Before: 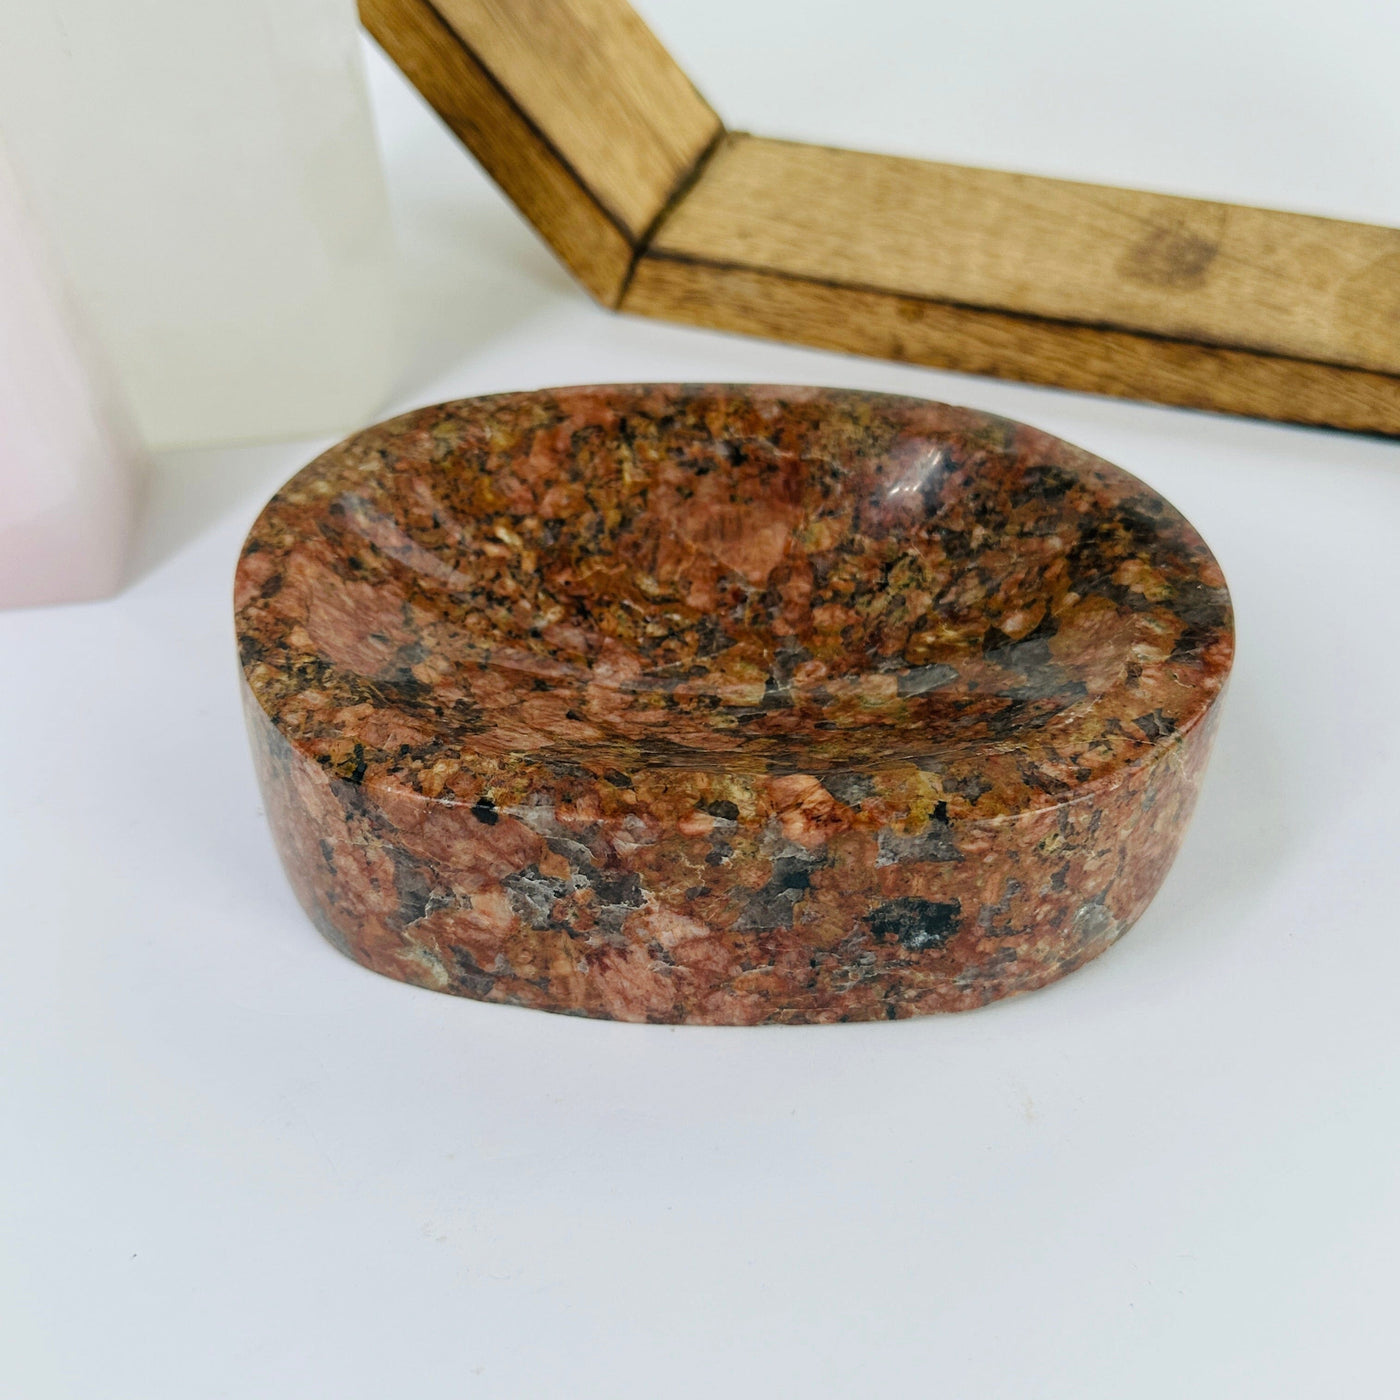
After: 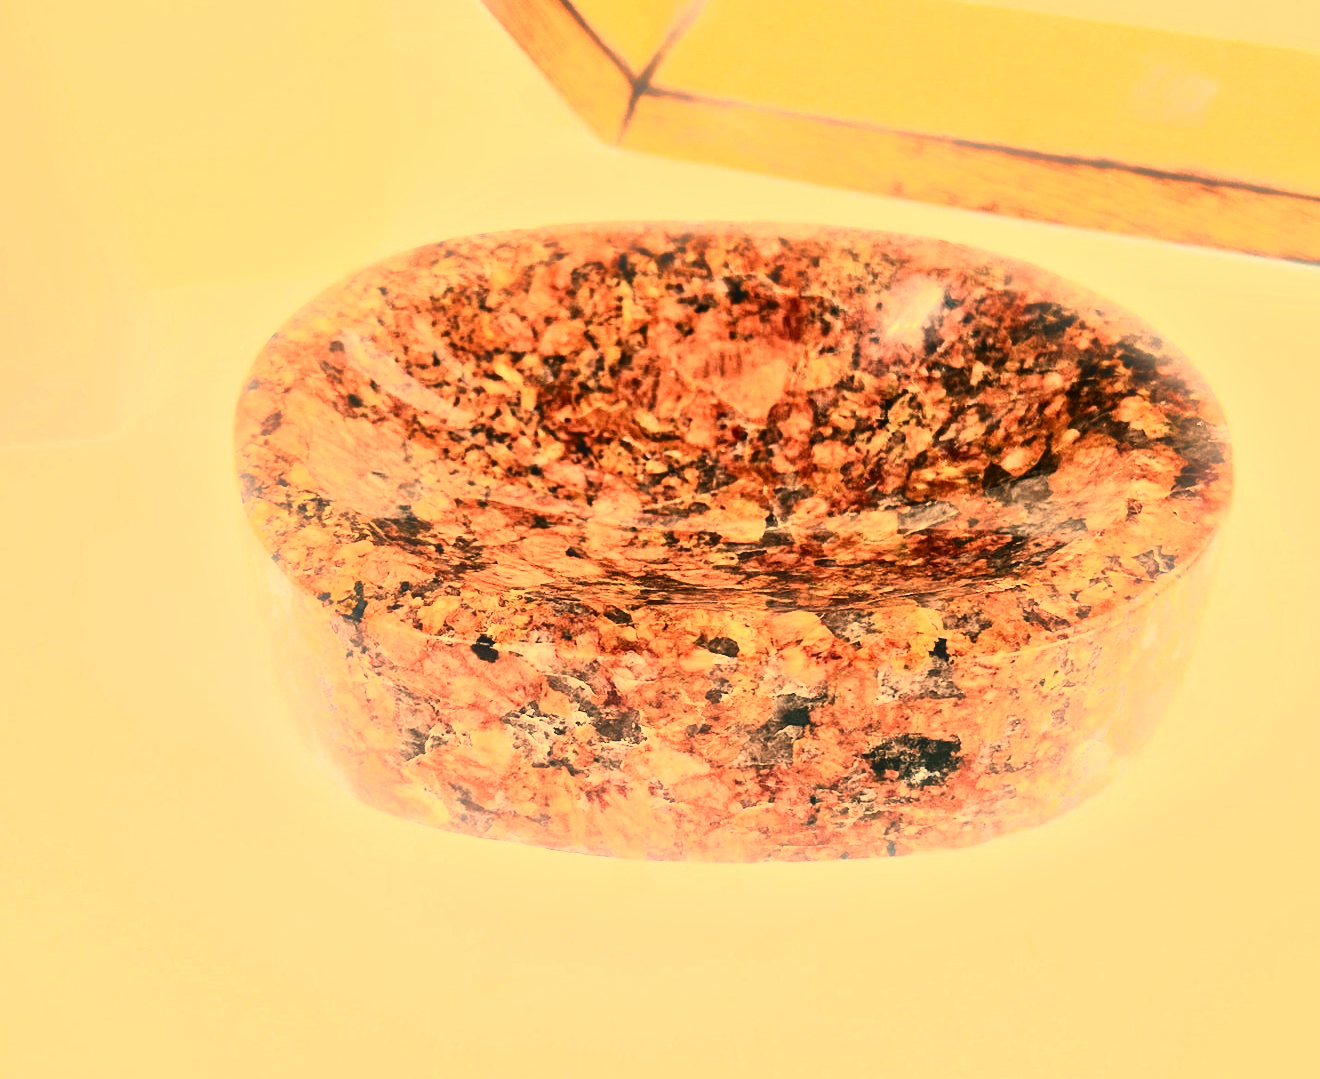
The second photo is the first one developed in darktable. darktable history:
exposure: exposure 1 EV, compensate highlight preservation false
crop and rotate: angle 0.03°, top 11.643%, right 5.651%, bottom 11.189%
white balance: red 1.467, blue 0.684
bloom: size 9%, threshold 100%, strength 7%
contrast brightness saturation: contrast 0.39, brightness 0.1
